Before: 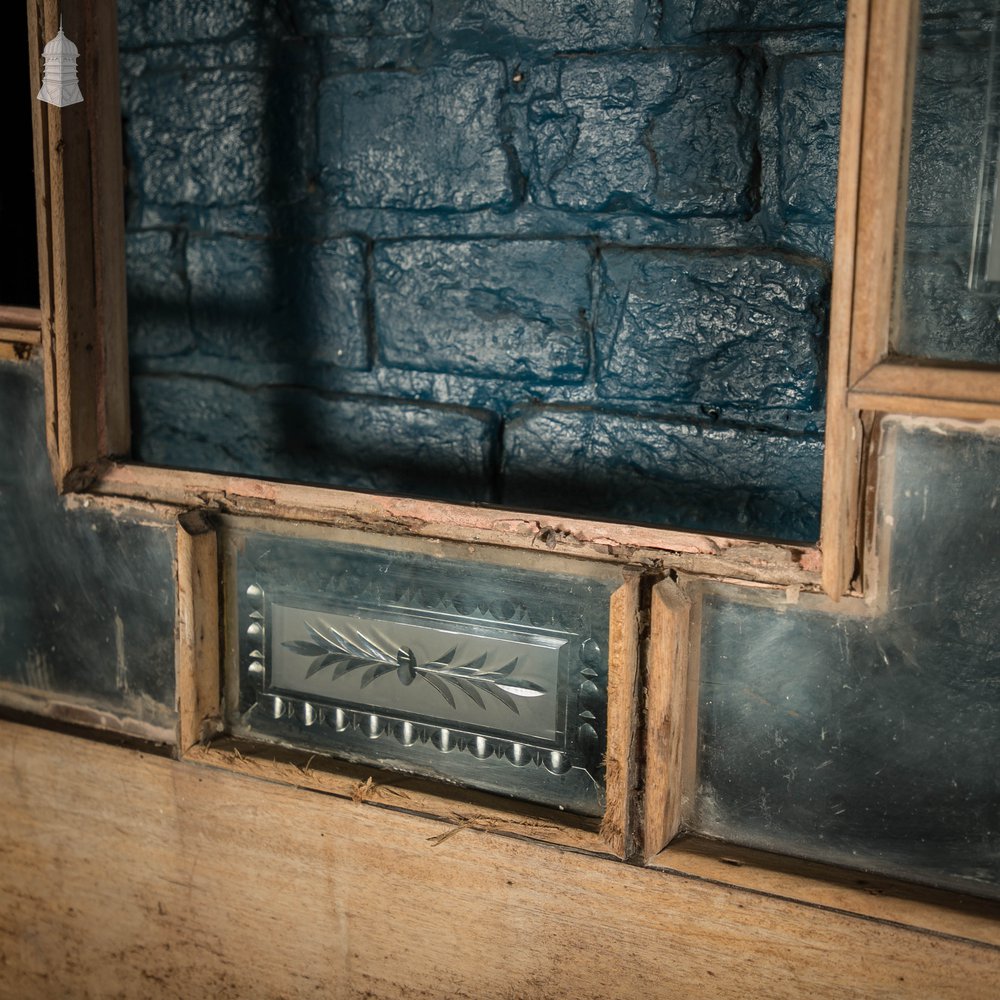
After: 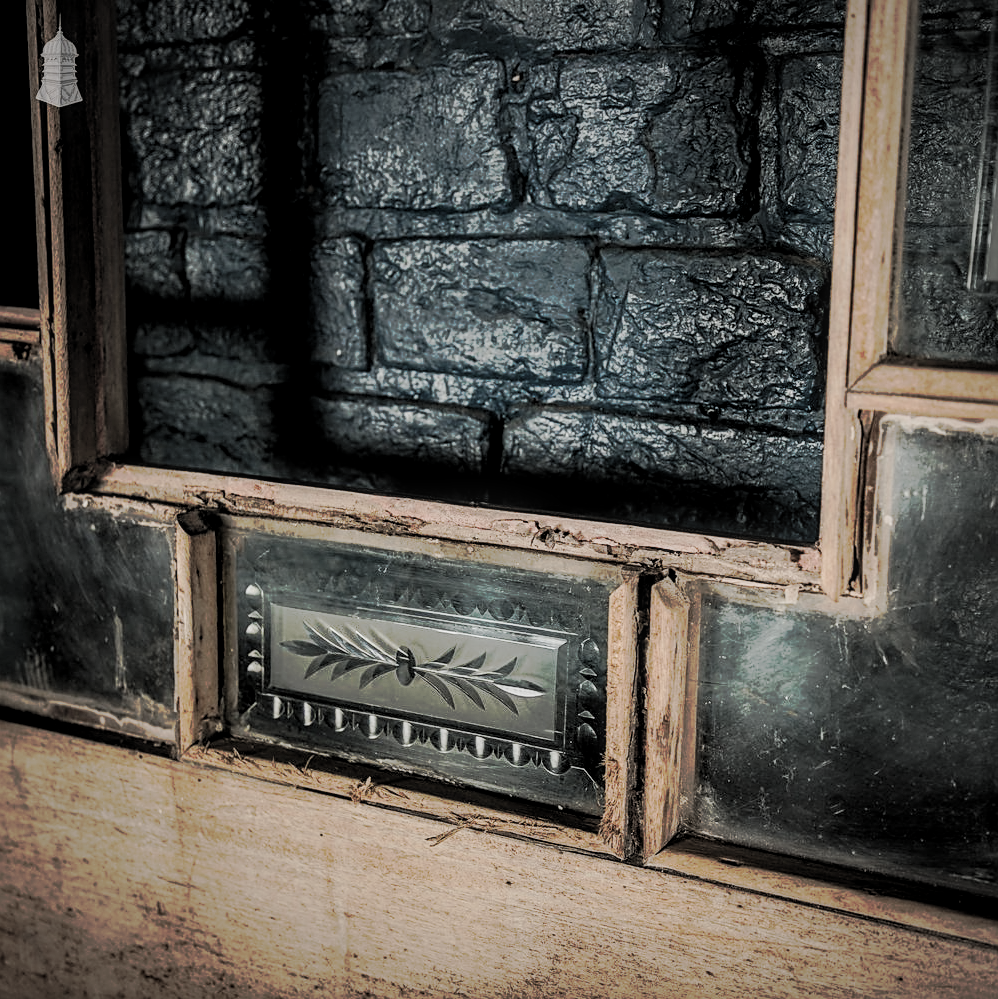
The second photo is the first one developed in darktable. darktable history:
vignetting: fall-off radius 94.45%
sharpen: on, module defaults
crop and rotate: left 0.113%, bottom 0.008%
exposure: compensate highlight preservation false
filmic rgb: black relative exposure -5.06 EV, white relative exposure 3.99 EV, hardness 2.9, contrast 1.095, highlights saturation mix -19.03%, preserve chrominance RGB euclidean norm, color science v5 (2021), iterations of high-quality reconstruction 10, contrast in shadows safe, contrast in highlights safe
tone curve: curves: ch0 [(0, 0) (0.003, 0.003) (0.011, 0.011) (0.025, 0.024) (0.044, 0.044) (0.069, 0.068) (0.1, 0.098) (0.136, 0.133) (0.177, 0.174) (0.224, 0.22) (0.277, 0.272) (0.335, 0.329) (0.399, 0.392) (0.468, 0.46) (0.543, 0.607) (0.623, 0.676) (0.709, 0.75) (0.801, 0.828) (0.898, 0.912) (1, 1)], preserve colors none
local contrast: on, module defaults
